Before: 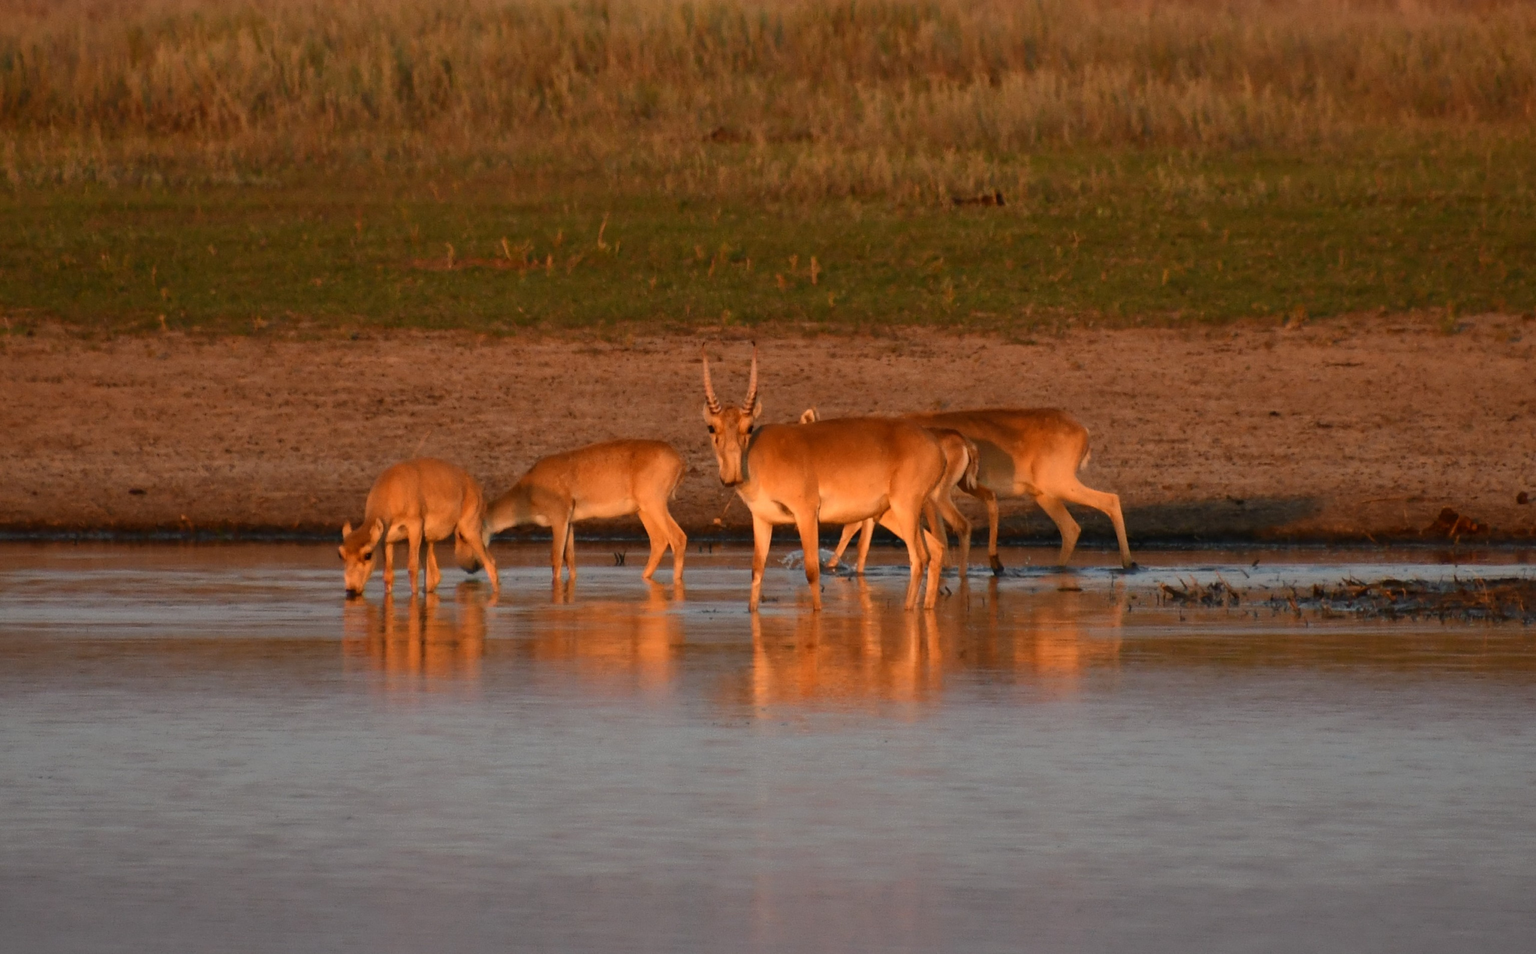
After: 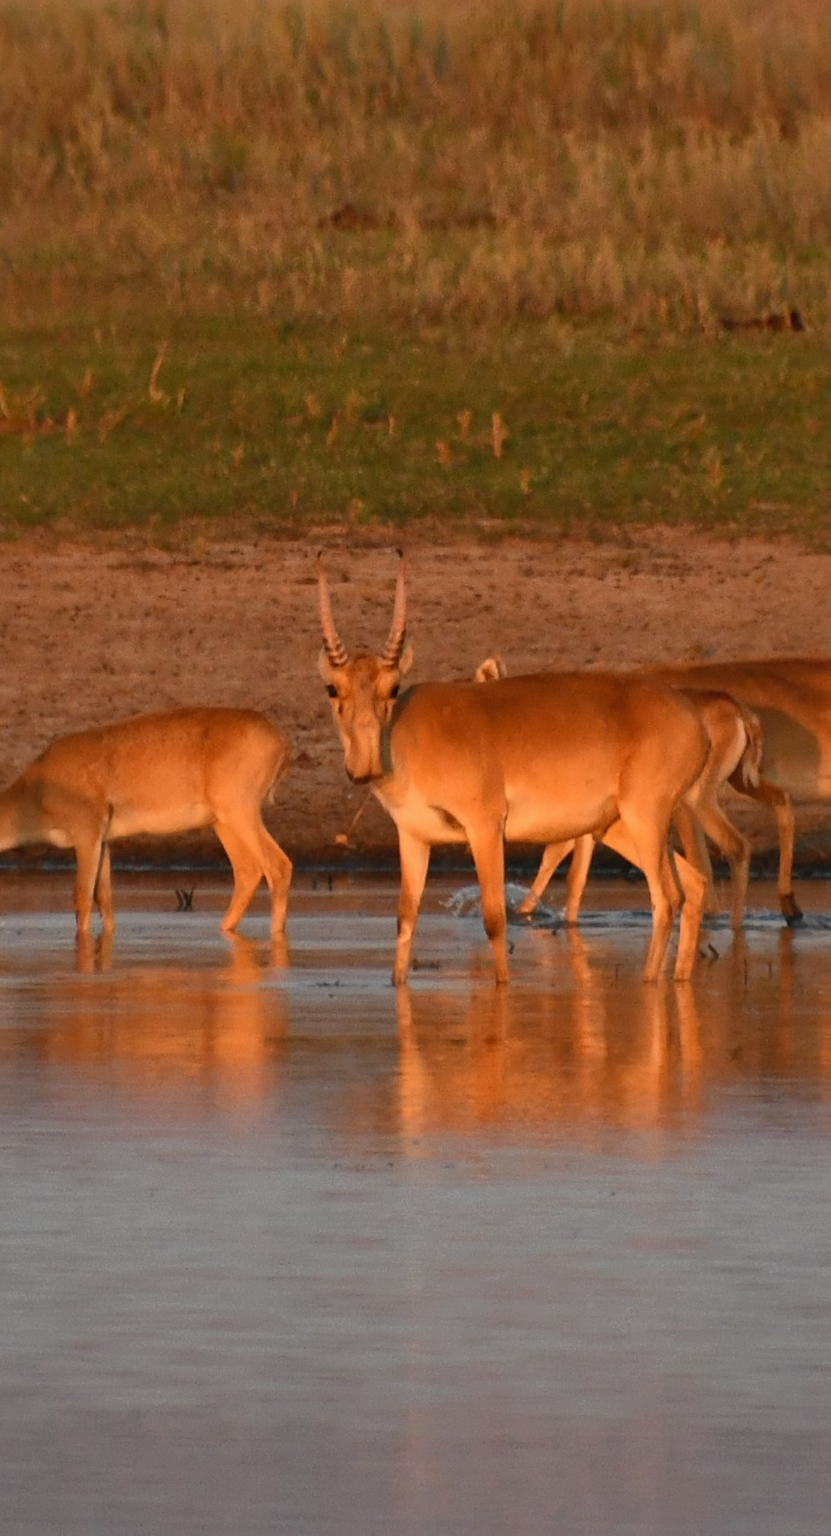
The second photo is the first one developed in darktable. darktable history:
crop: left 32.918%, right 33.443%
shadows and highlights: on, module defaults
